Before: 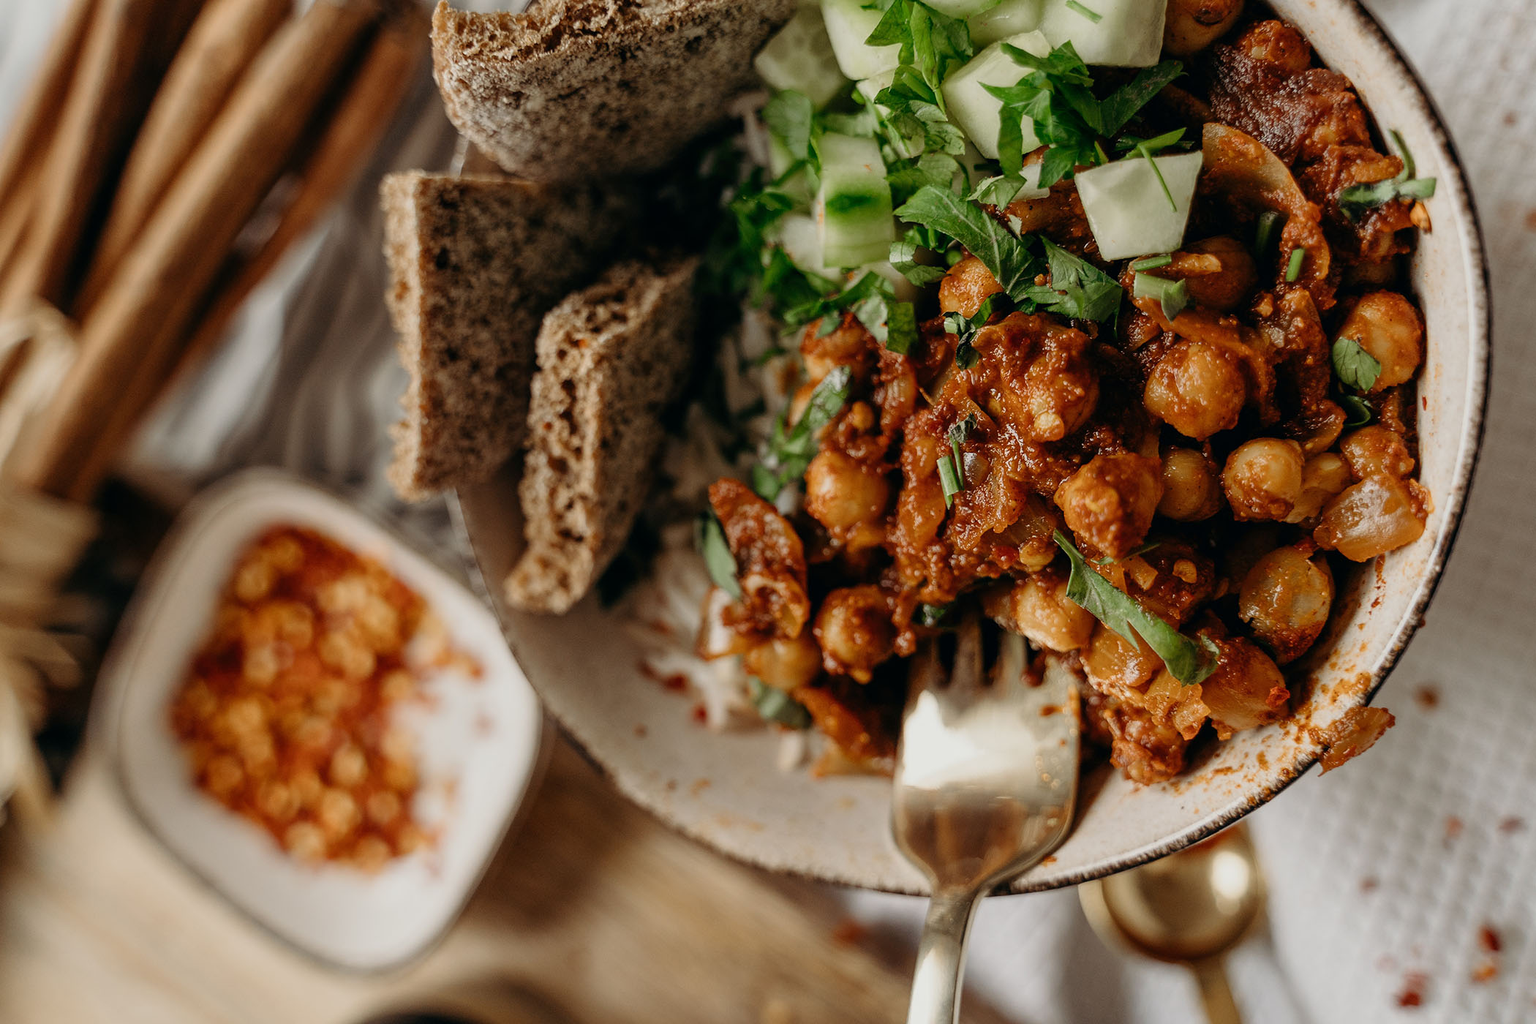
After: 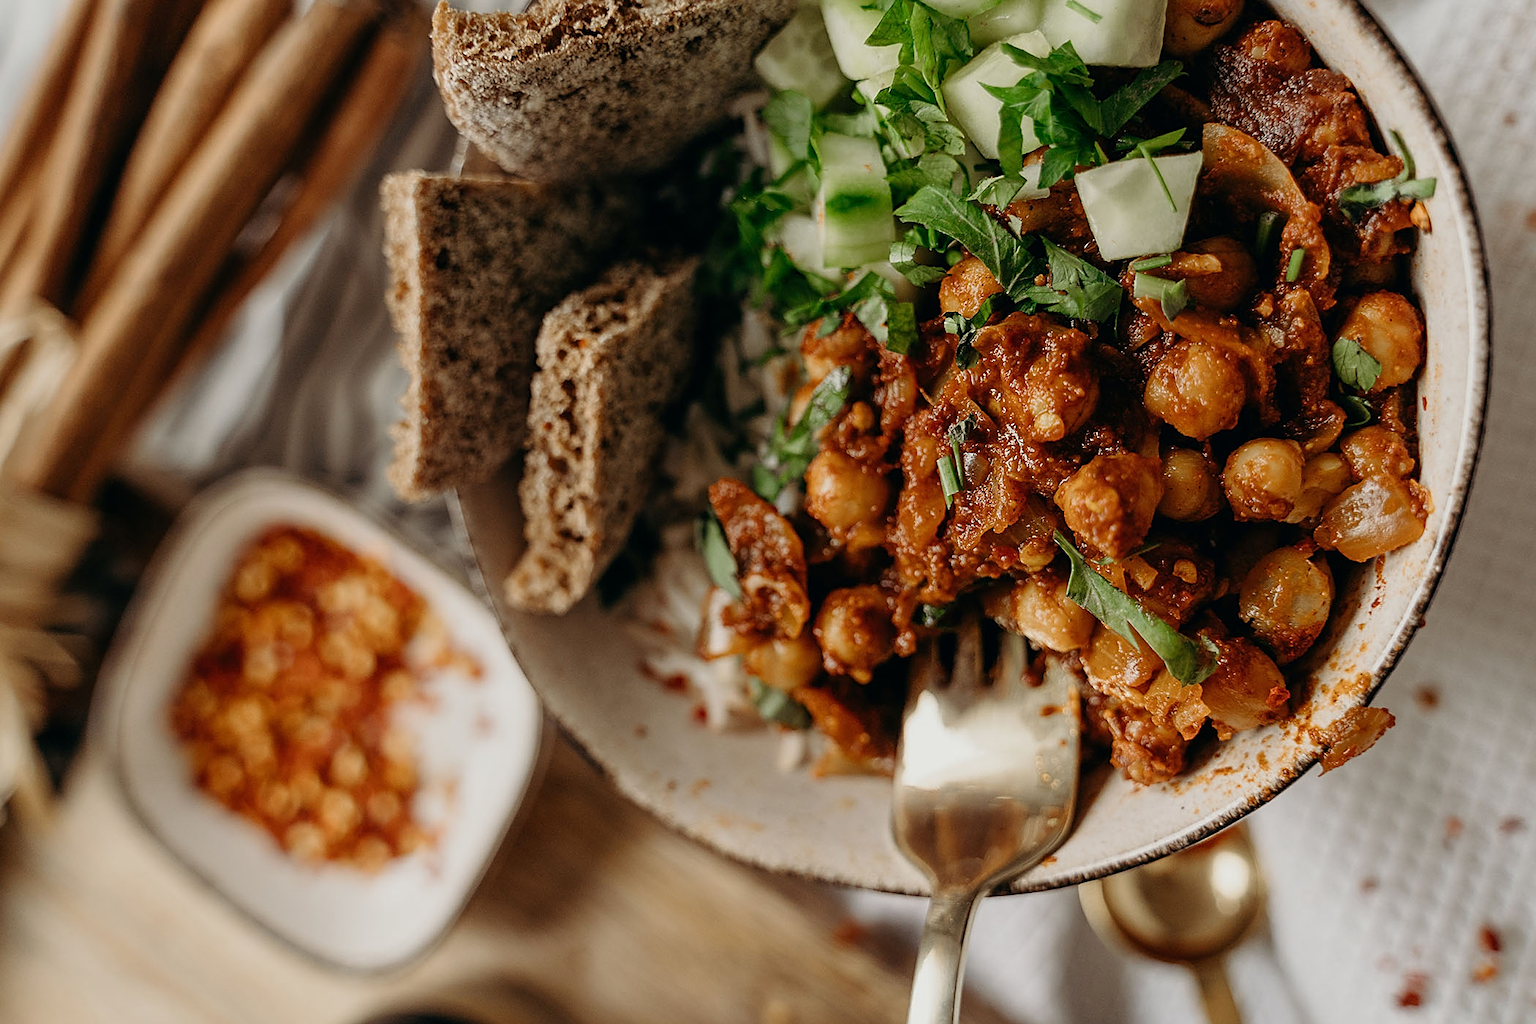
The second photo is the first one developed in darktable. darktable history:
base curve: curves: ch0 [(0, 0) (0.283, 0.295) (1, 1)], preserve colors none
sharpen: on, module defaults
